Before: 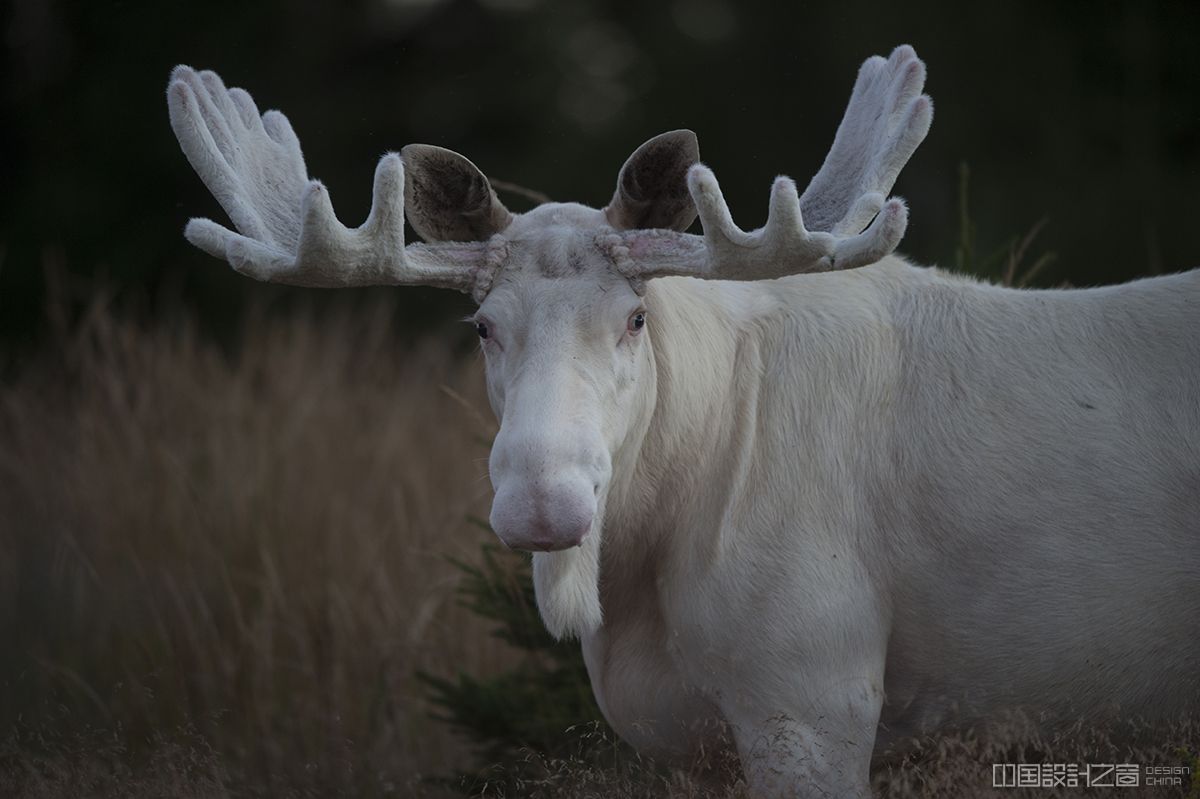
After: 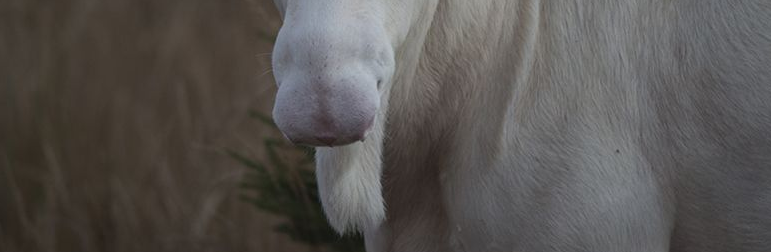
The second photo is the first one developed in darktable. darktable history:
crop: left 18.104%, top 50.8%, right 17.596%, bottom 16.881%
